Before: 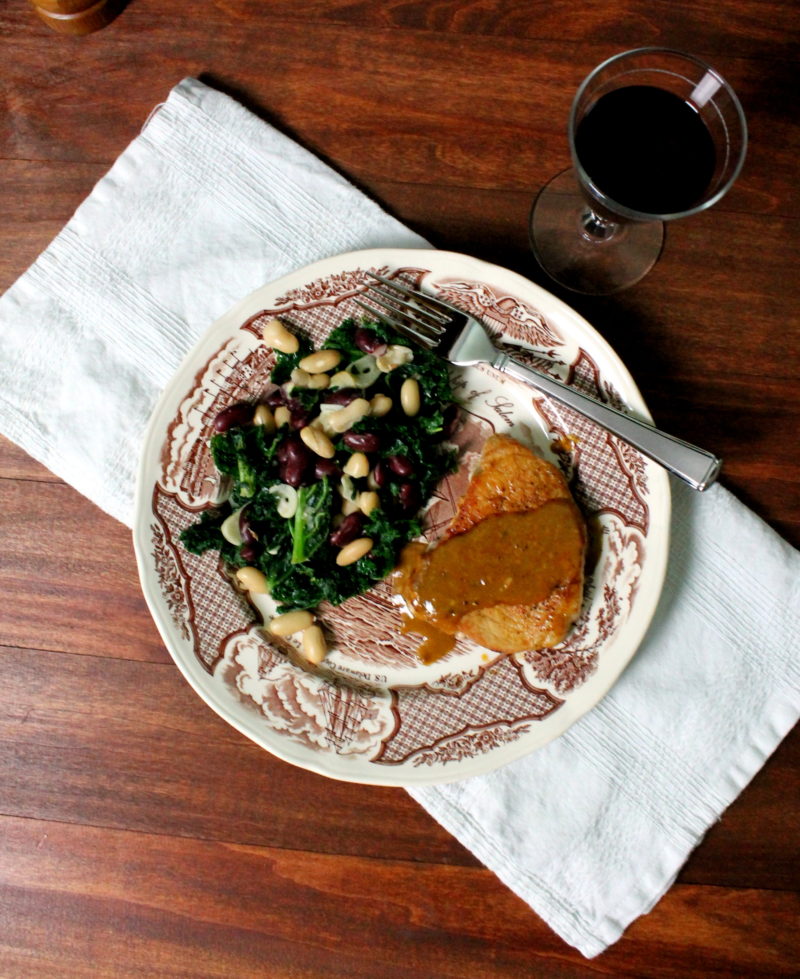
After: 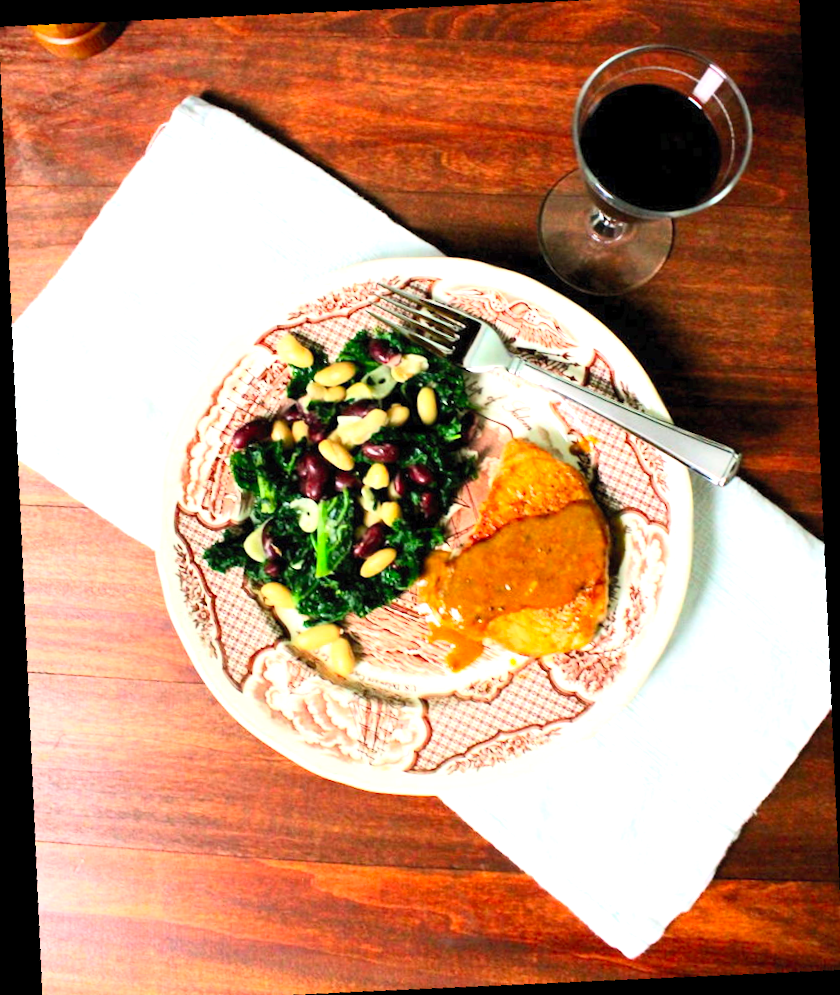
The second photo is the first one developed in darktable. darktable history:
tone equalizer: on, module defaults
exposure: exposure 1 EV, compensate highlight preservation false
crop and rotate: angle -2.38°
contrast brightness saturation: contrast 0.24, brightness 0.26, saturation 0.39
rotate and perspective: rotation -4.98°, automatic cropping off
